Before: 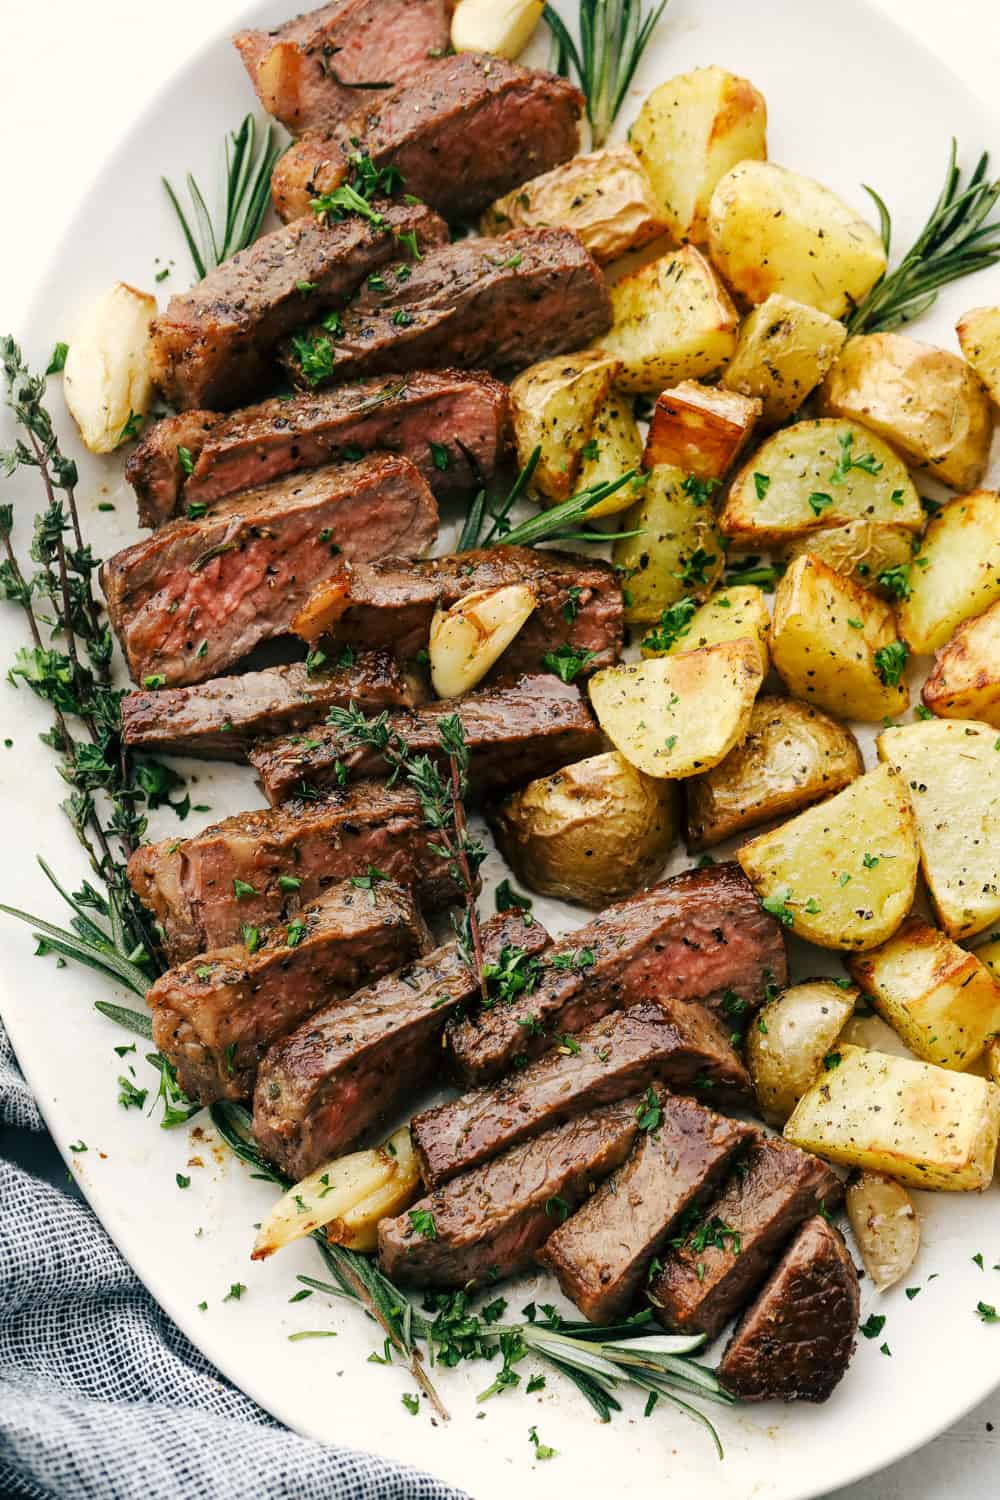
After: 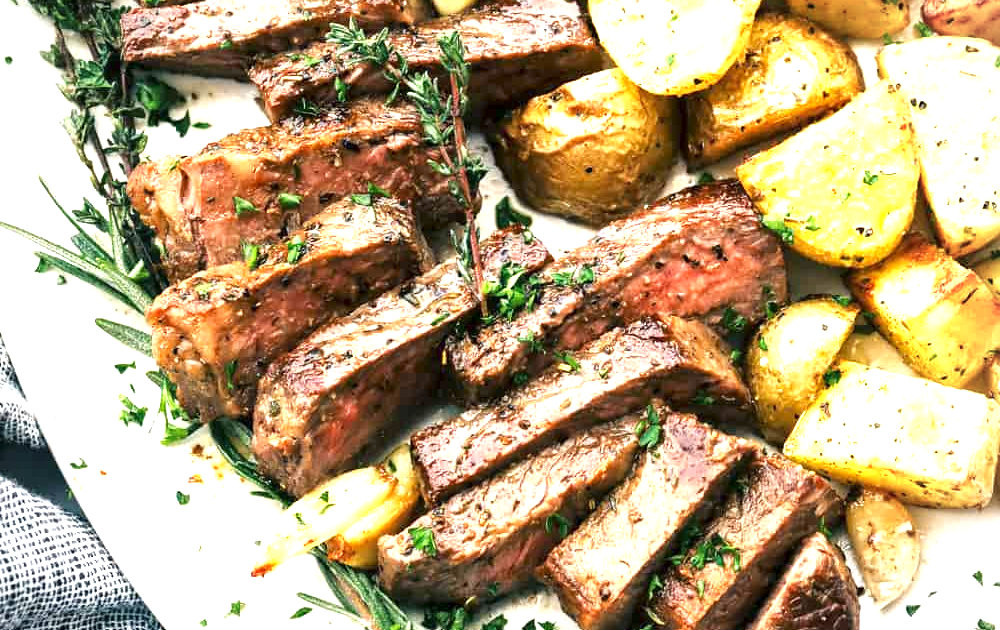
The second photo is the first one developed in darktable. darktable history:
vignetting: fall-off radius 60.92%
exposure: black level correction 0, exposure 1.45 EV, compensate exposure bias true, compensate highlight preservation false
crop: top 45.551%, bottom 12.262%
local contrast: mode bilateral grid, contrast 20, coarseness 50, detail 120%, midtone range 0.2
